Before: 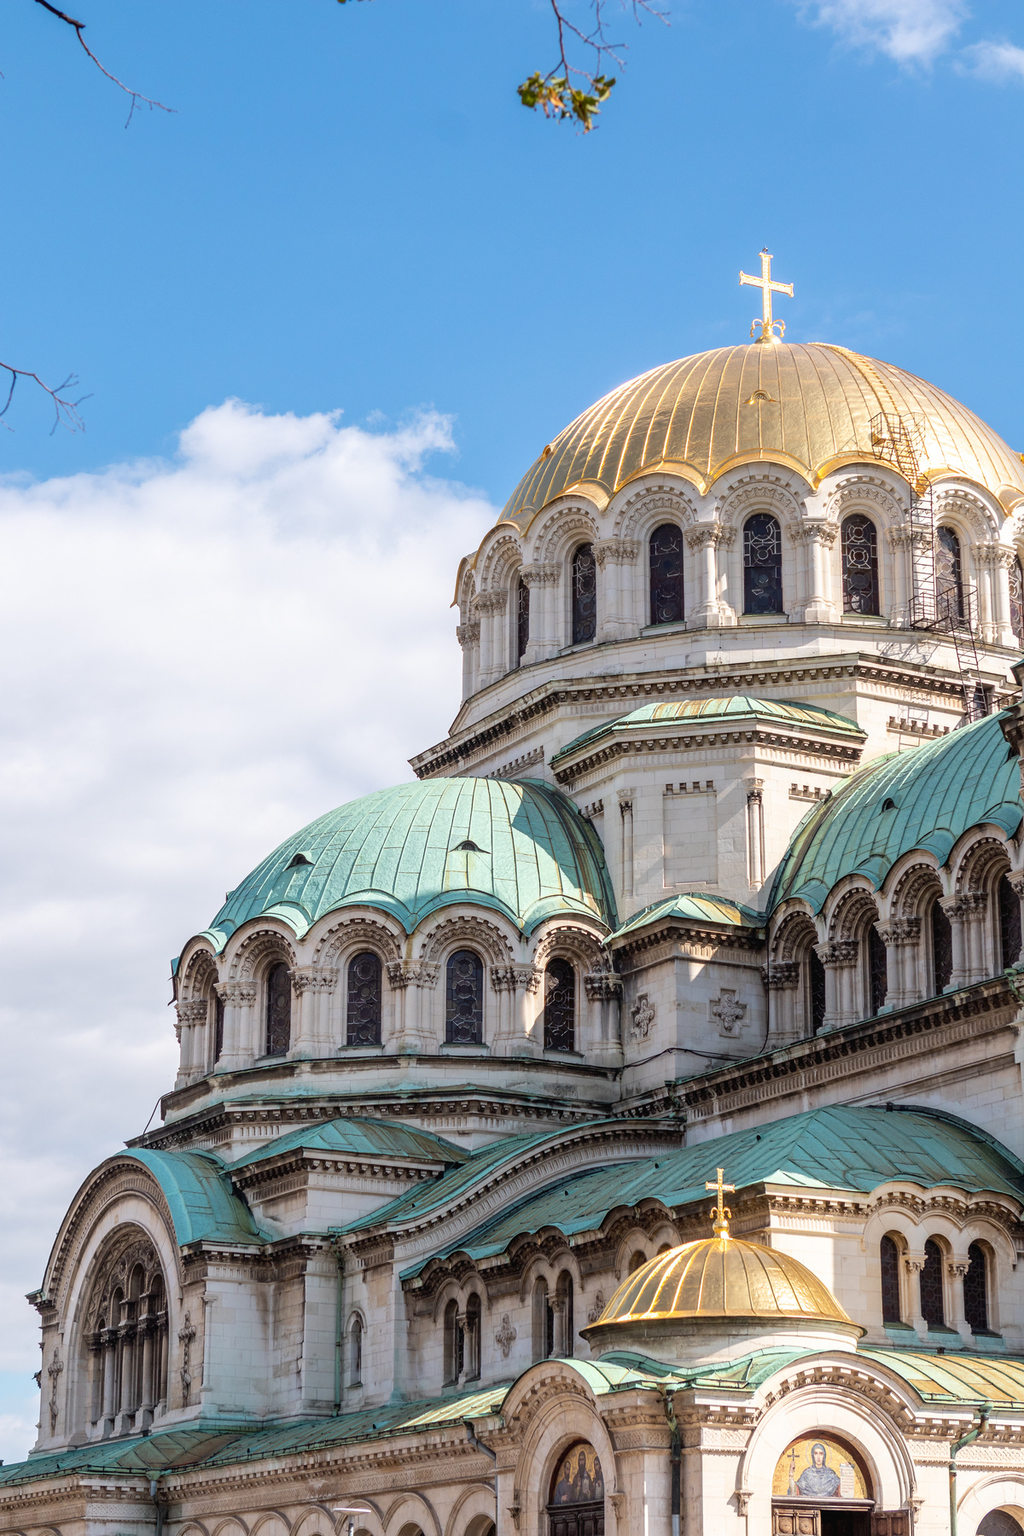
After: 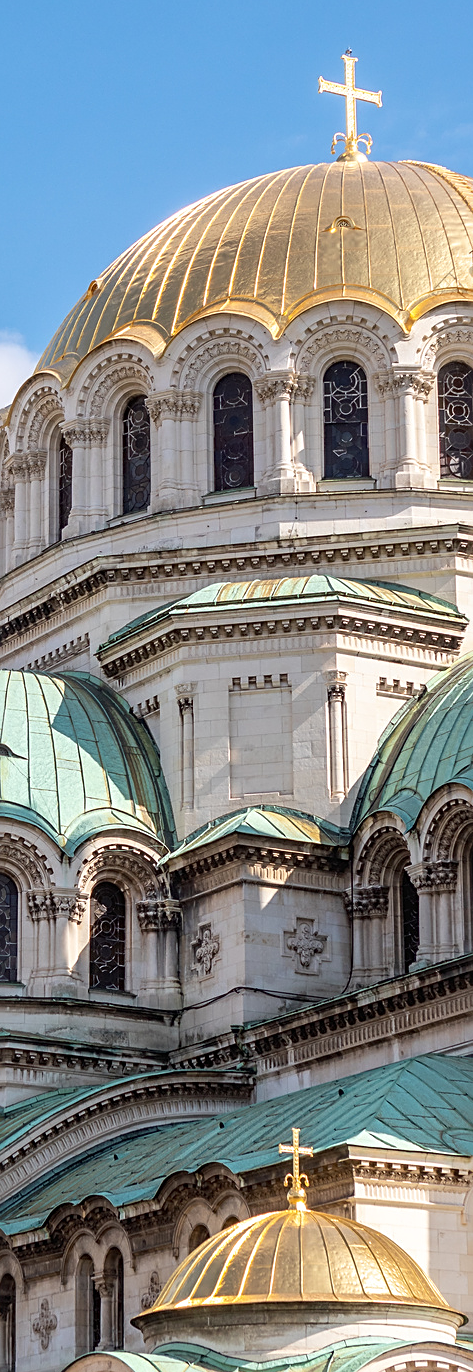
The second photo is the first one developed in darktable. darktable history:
sharpen: on, module defaults
crop: left 45.721%, top 13.393%, right 14.118%, bottom 10.01%
local contrast: mode bilateral grid, contrast 15, coarseness 36, detail 105%, midtone range 0.2
